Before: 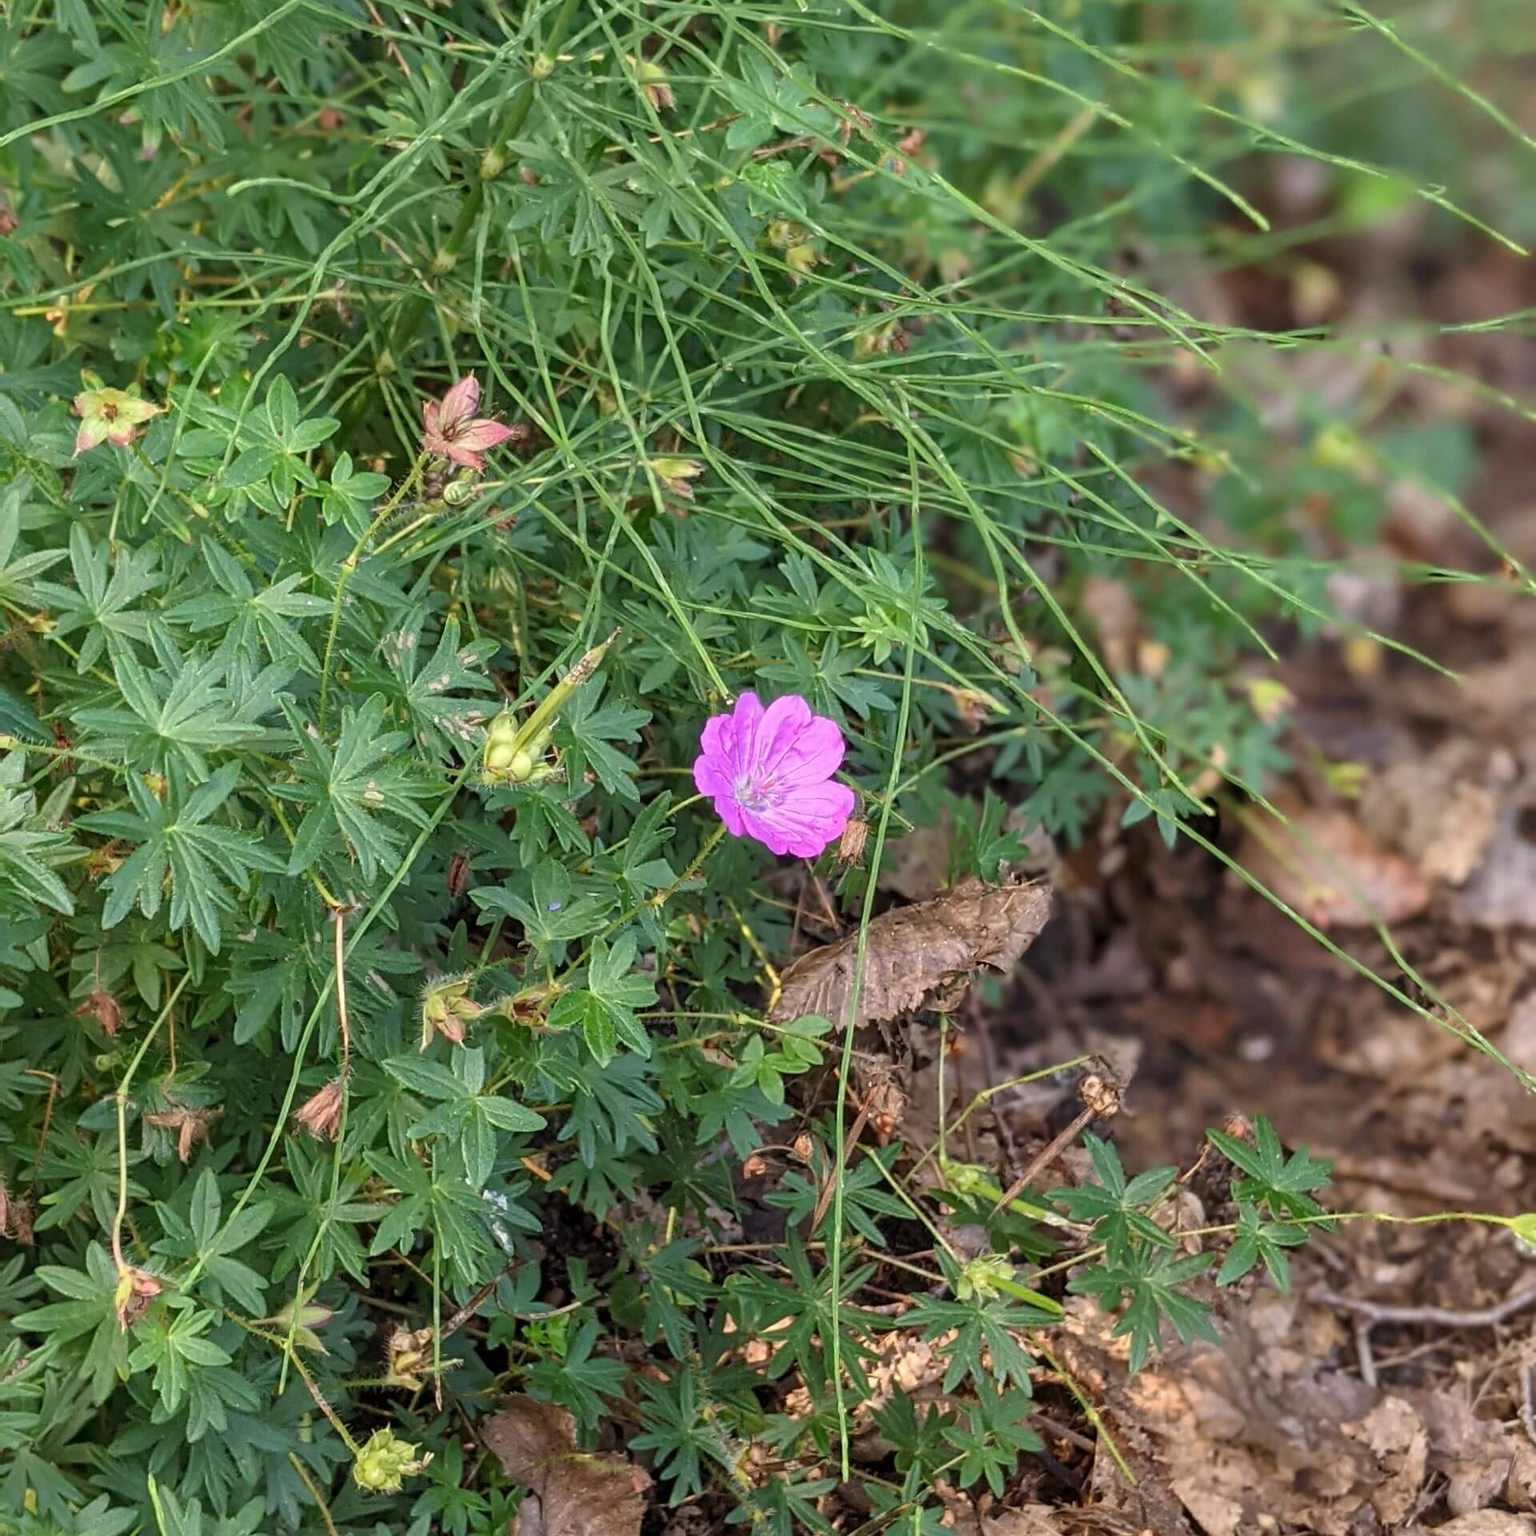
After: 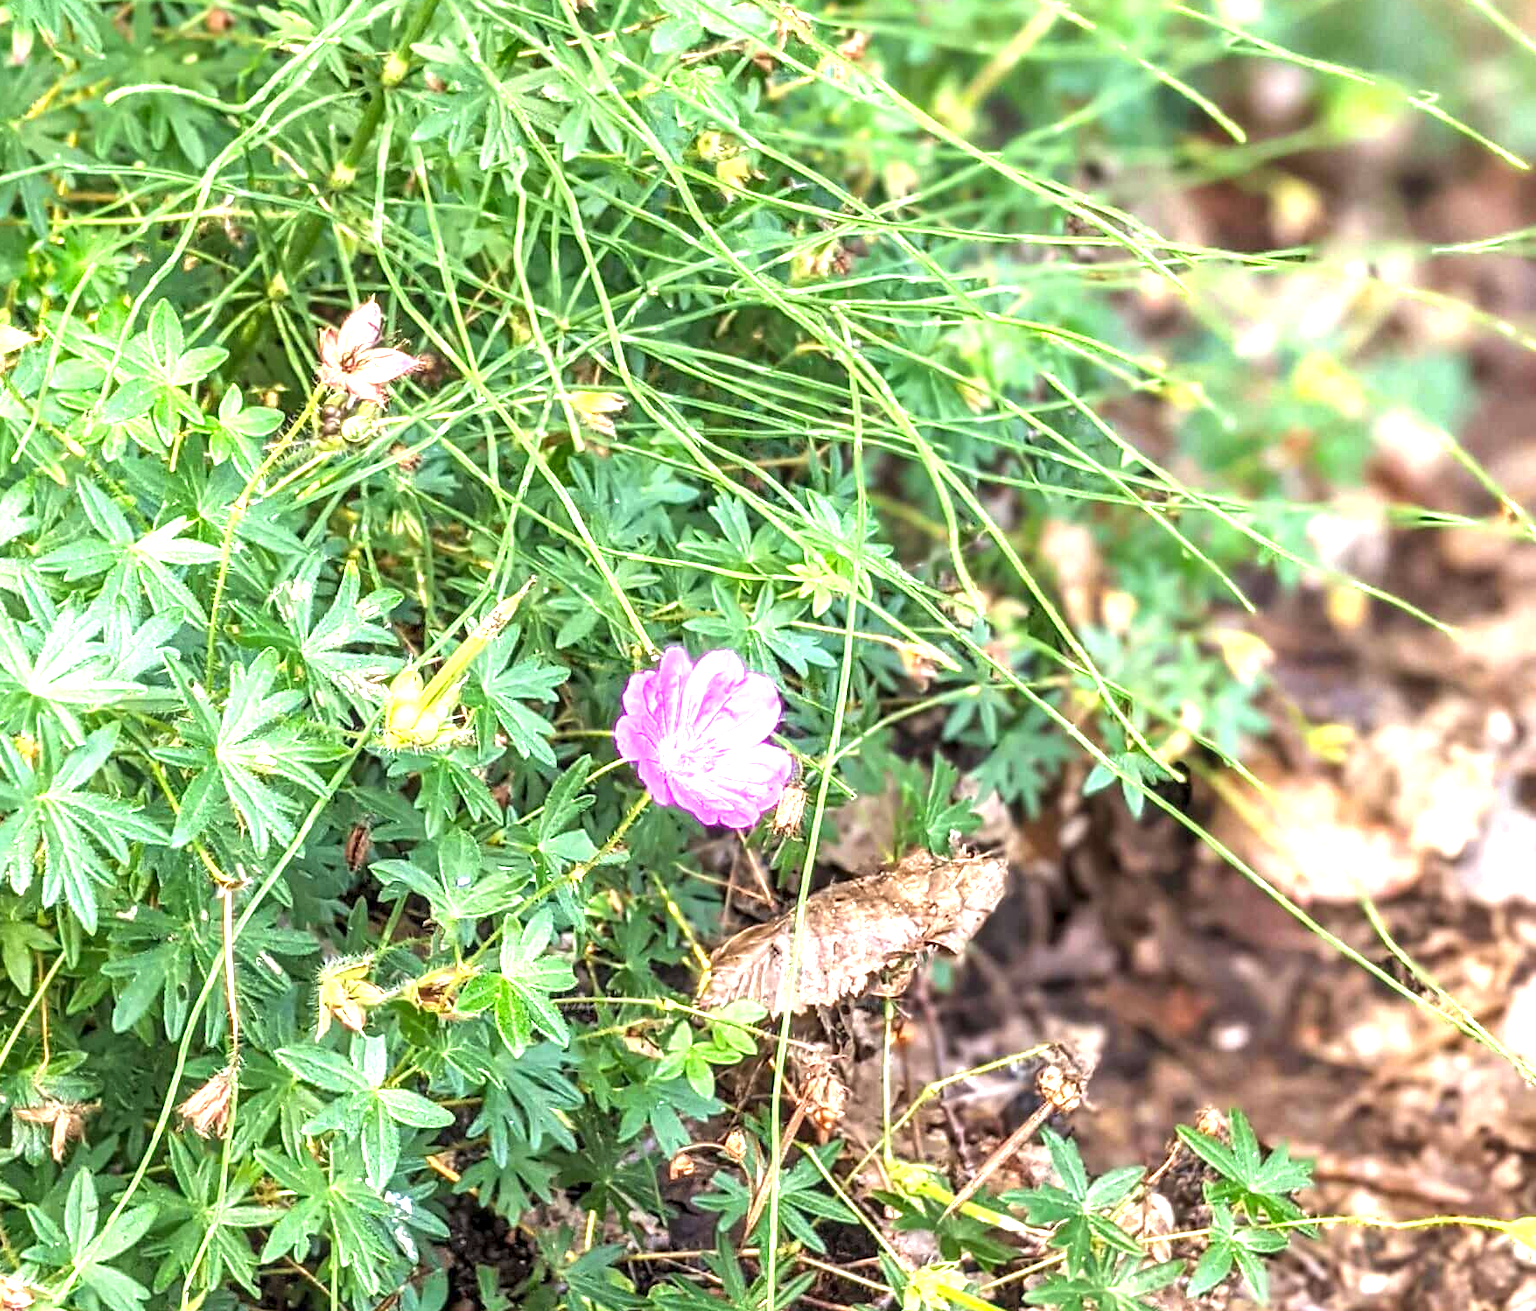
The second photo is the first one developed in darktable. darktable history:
color balance rgb: perceptual saturation grading › global saturation 0.247%, perceptual brilliance grading › global brilliance 1.594%, perceptual brilliance grading › highlights 8.252%, perceptual brilliance grading › shadows -3.797%, global vibrance 20.348%
exposure: black level correction 0, exposure 1.378 EV, compensate exposure bias true, compensate highlight preservation false
local contrast: detail 130%
crop: left 8.542%, top 6.577%, bottom 15.348%
